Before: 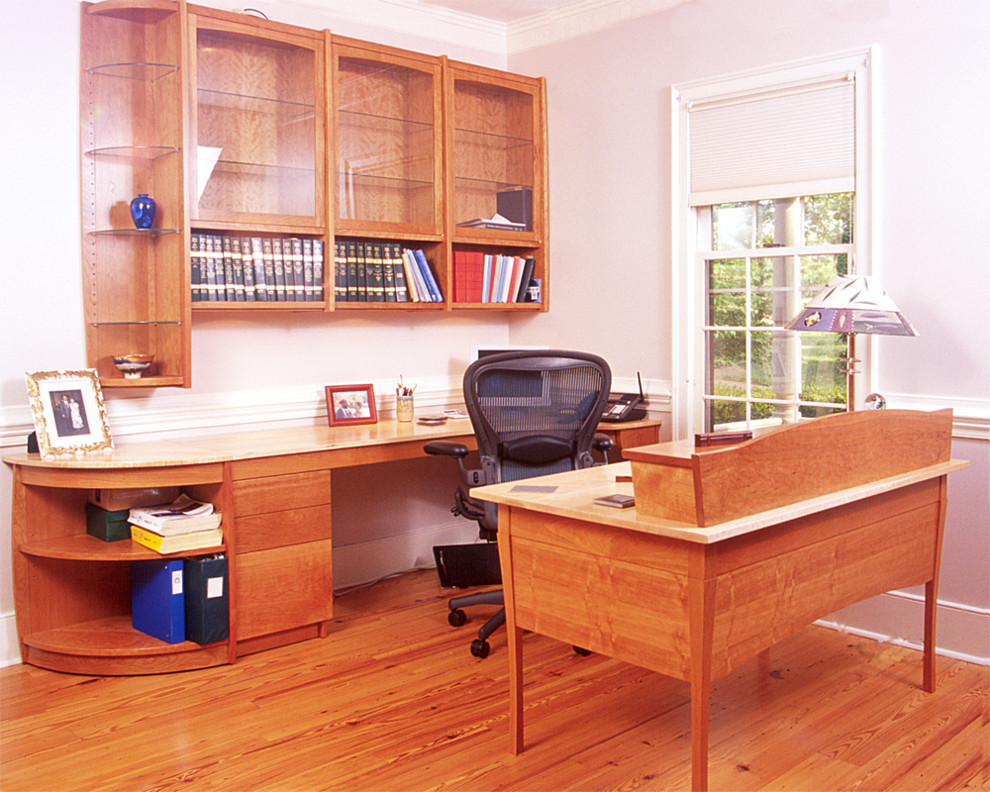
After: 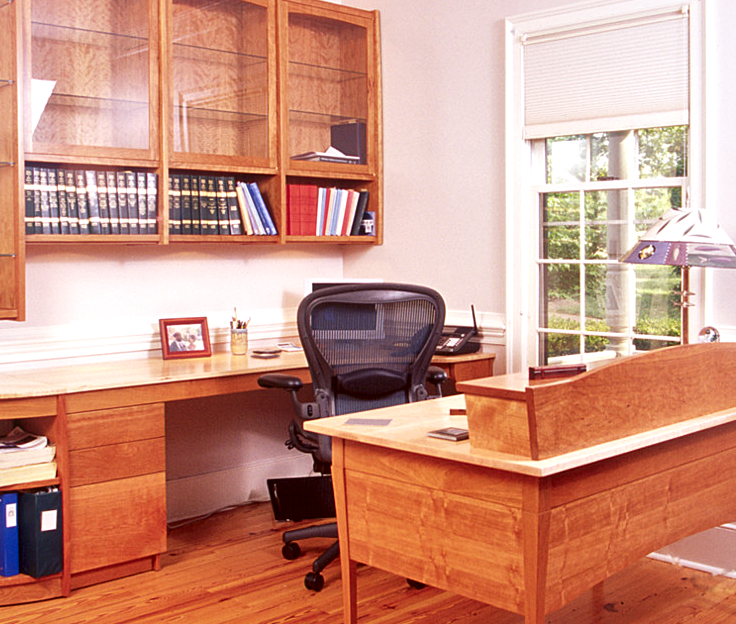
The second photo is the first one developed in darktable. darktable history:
crop: left 16.818%, top 8.529%, right 8.137%, bottom 12.663%
local contrast: mode bilateral grid, contrast 25, coarseness 60, detail 151%, midtone range 0.2
